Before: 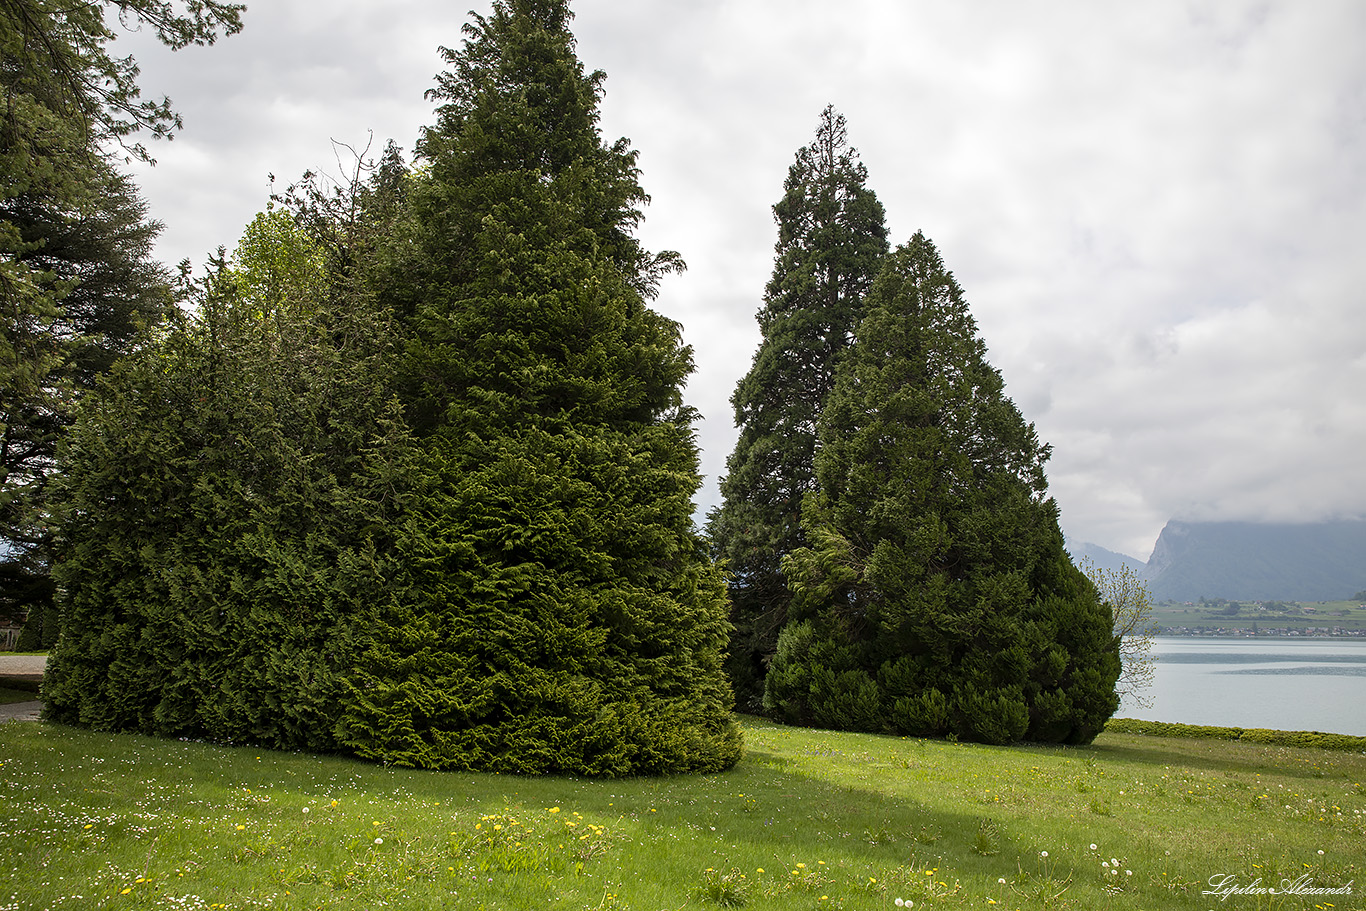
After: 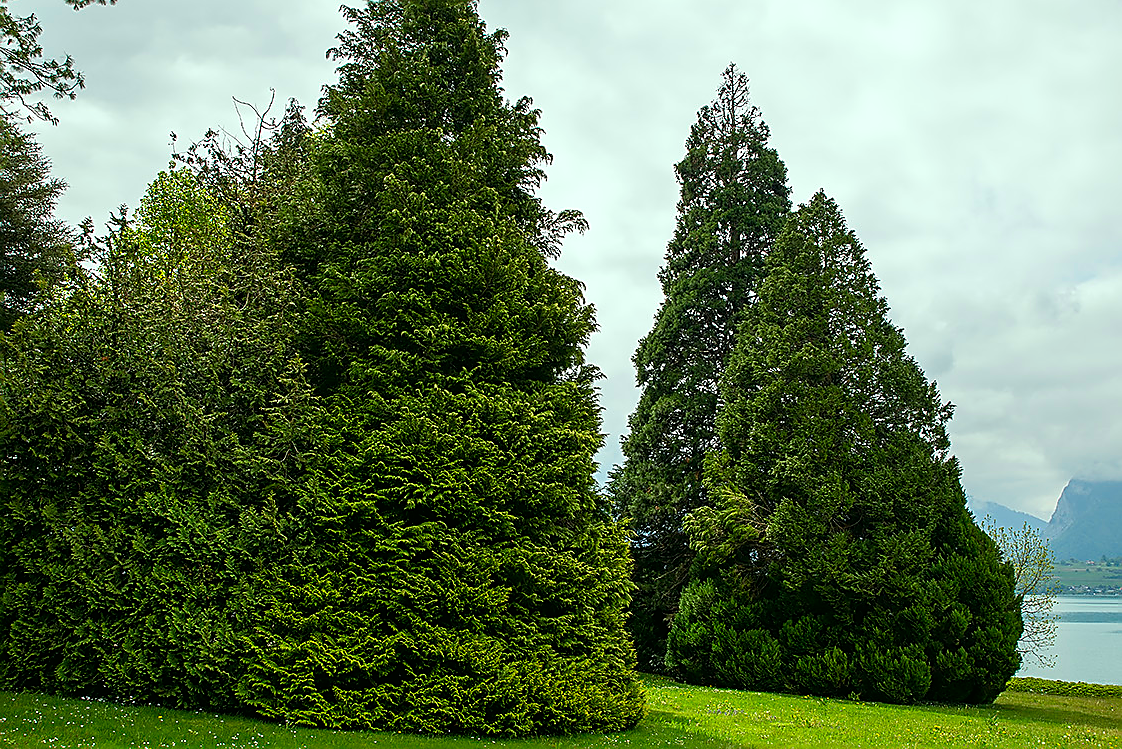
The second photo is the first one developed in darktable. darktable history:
sharpen: radius 1.4, amount 1.25, threshold 0.7
crop and rotate: left 7.196%, top 4.574%, right 10.605%, bottom 13.178%
color correction: highlights a* -7.33, highlights b* 1.26, shadows a* -3.55, saturation 1.4
